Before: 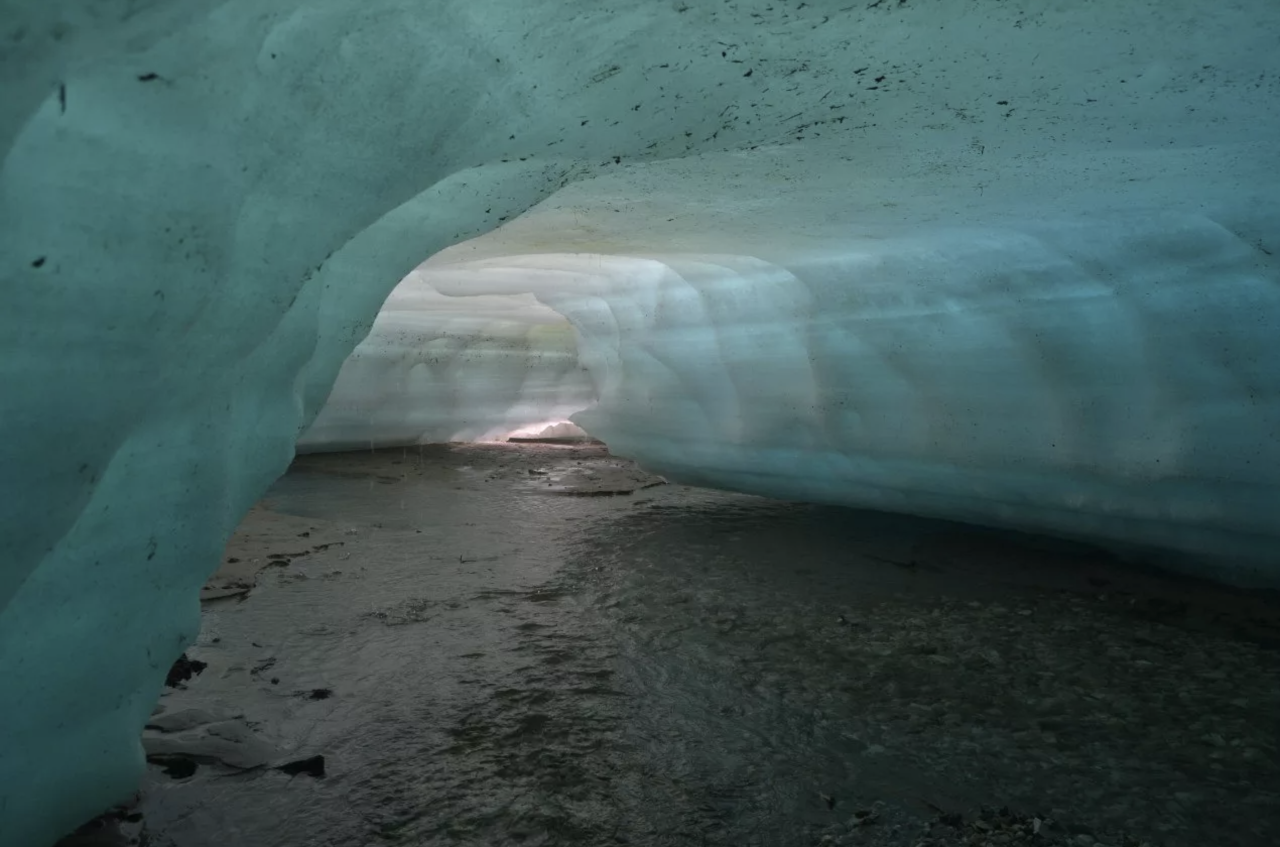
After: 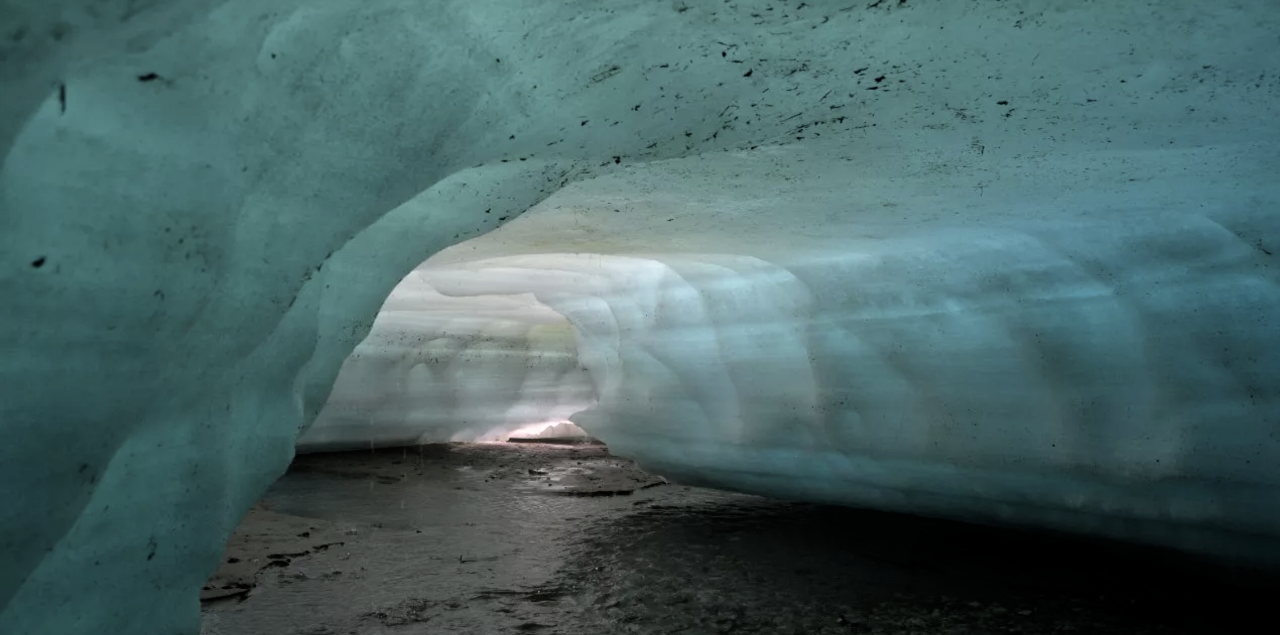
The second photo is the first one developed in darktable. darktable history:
filmic rgb: black relative exposure -8.71 EV, white relative exposure 2.7 EV, target black luminance 0%, hardness 6.27, latitude 76.65%, contrast 1.328, shadows ↔ highlights balance -0.315%, add noise in highlights 0.001, preserve chrominance max RGB, color science v3 (2019), use custom middle-gray values true, contrast in highlights soft
crop: bottom 24.979%
